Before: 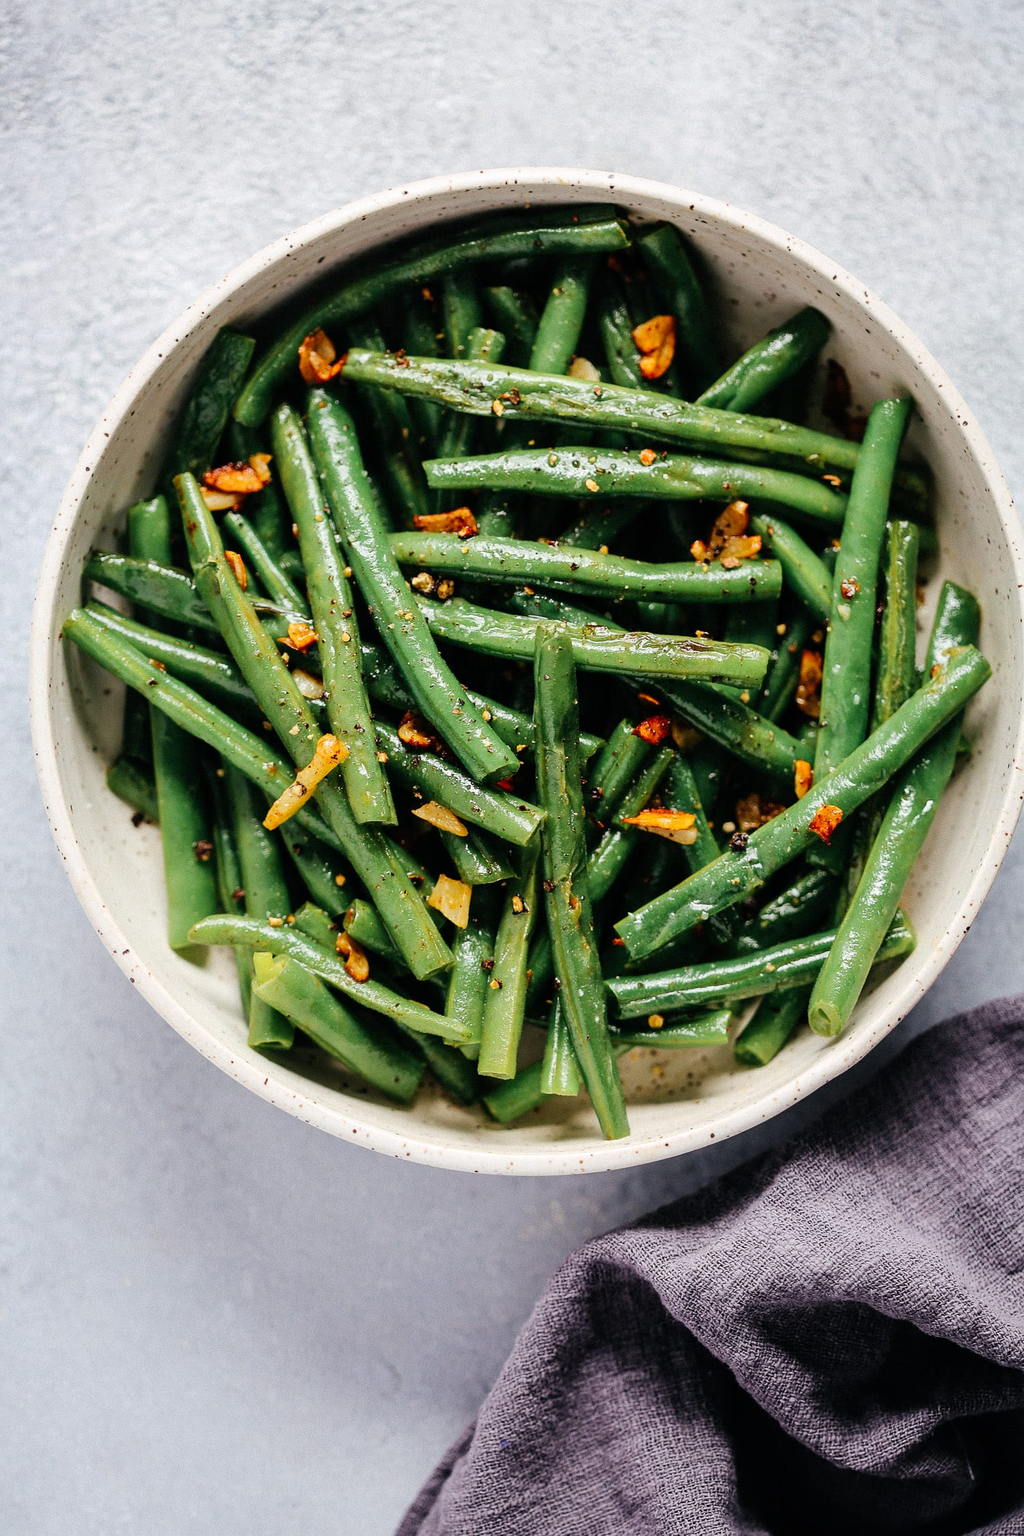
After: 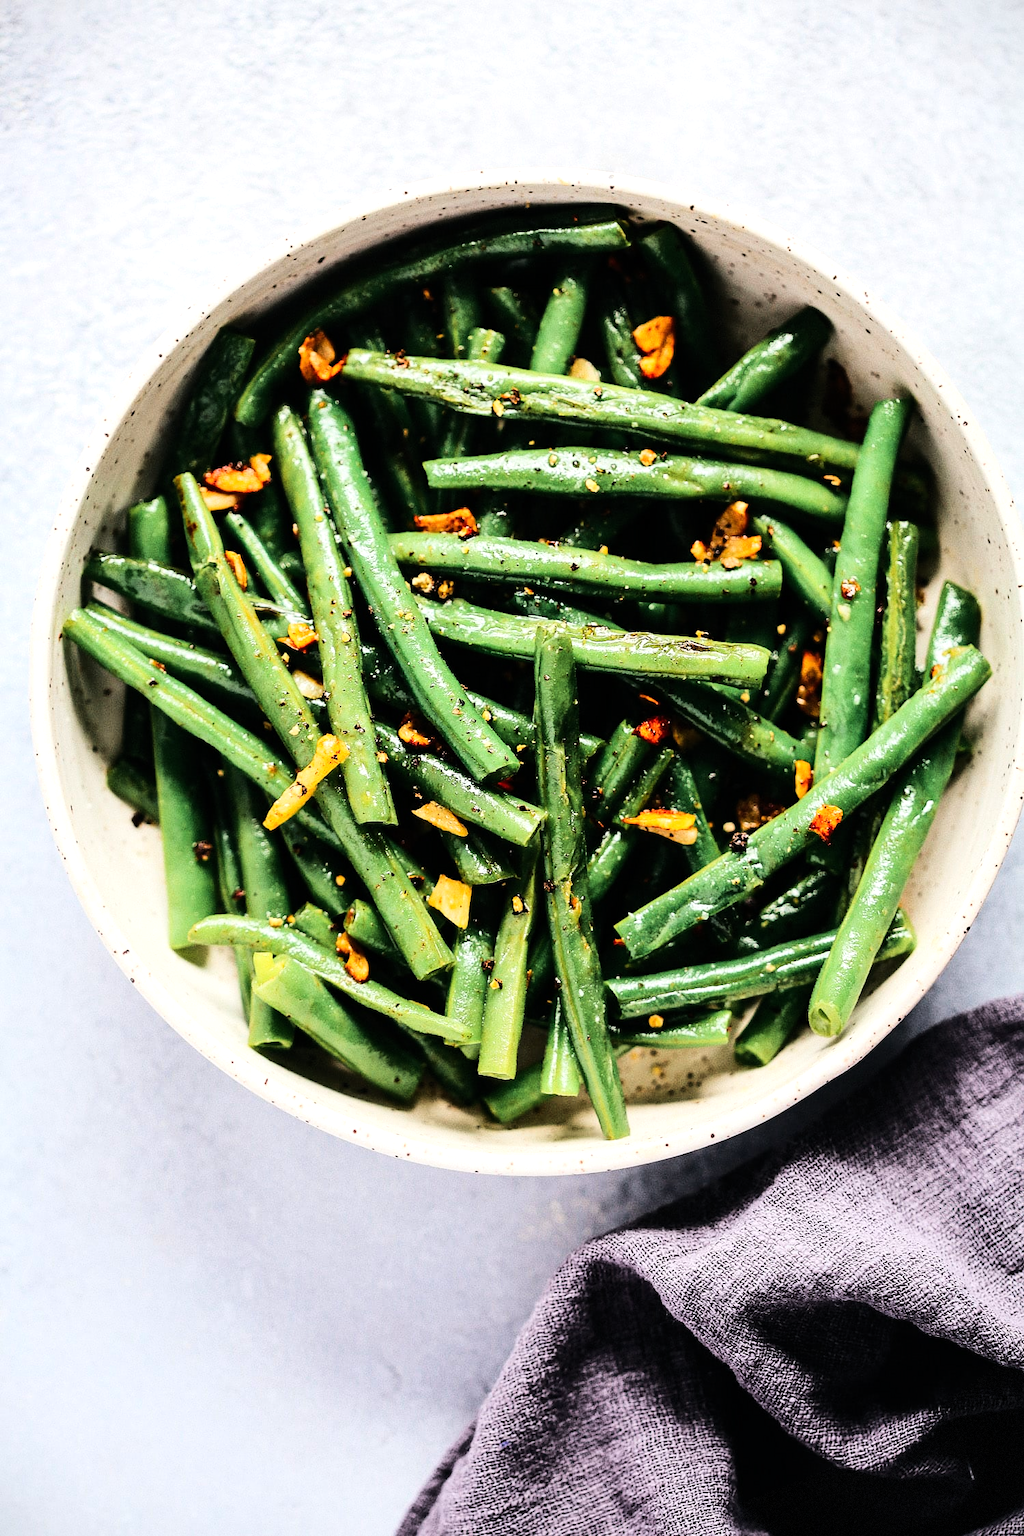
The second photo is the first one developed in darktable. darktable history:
tone equalizer: -8 EV -0.414 EV, -7 EV -0.396 EV, -6 EV -0.339 EV, -5 EV -0.197 EV, -3 EV 0.241 EV, -2 EV 0.328 EV, -1 EV 0.379 EV, +0 EV 0.4 EV, edges refinement/feathering 500, mask exposure compensation -1.57 EV, preserve details no
base curve: curves: ch0 [(0, 0) (0.036, 0.025) (0.121, 0.166) (0.206, 0.329) (0.605, 0.79) (1, 1)]
vignetting: fall-off start 99.94%, brightness -0.413, saturation -0.304, dithering 8-bit output, unbound false
